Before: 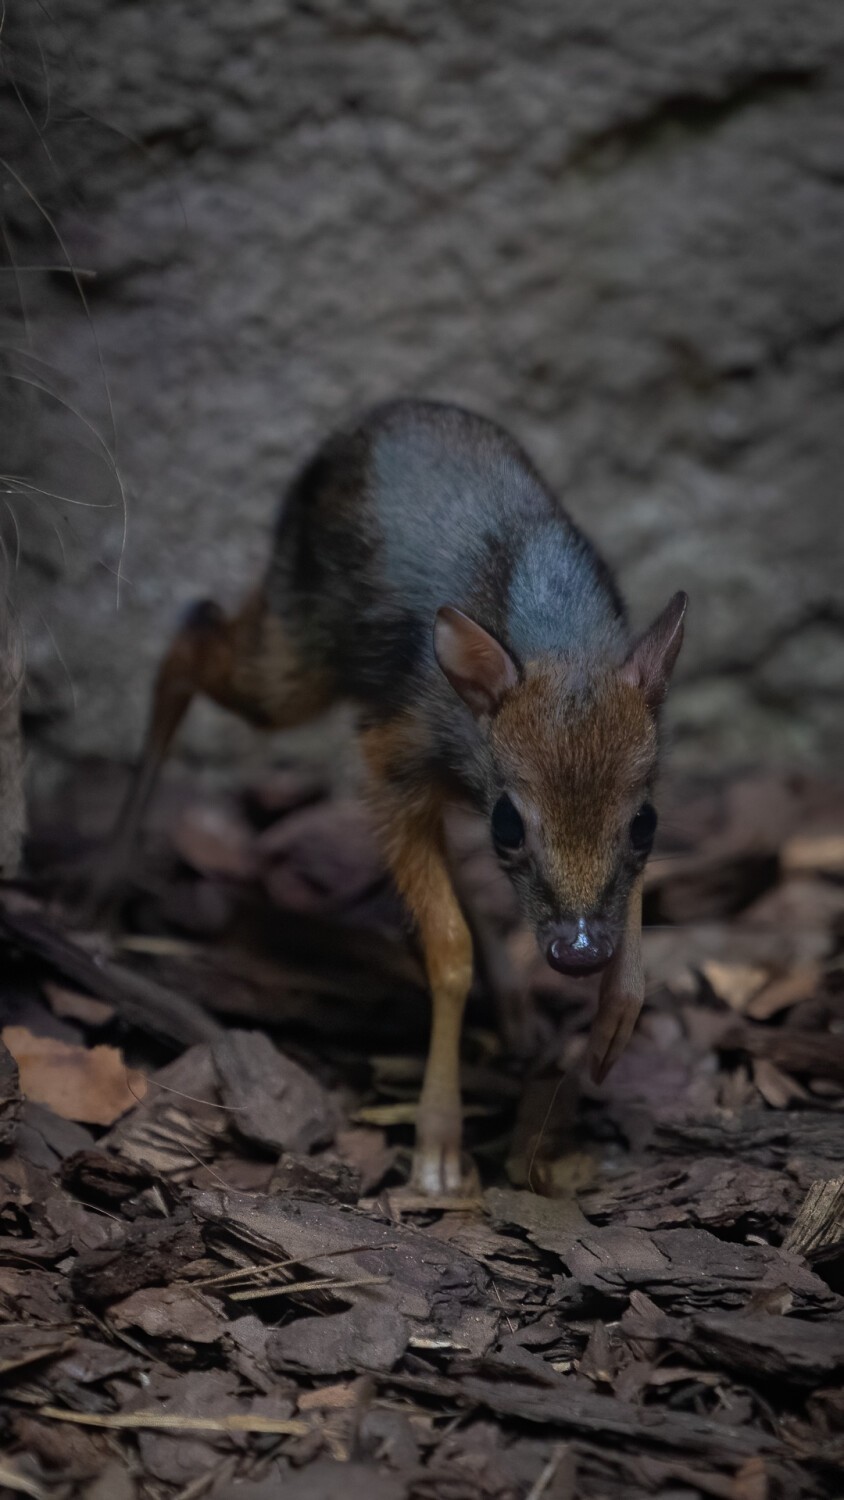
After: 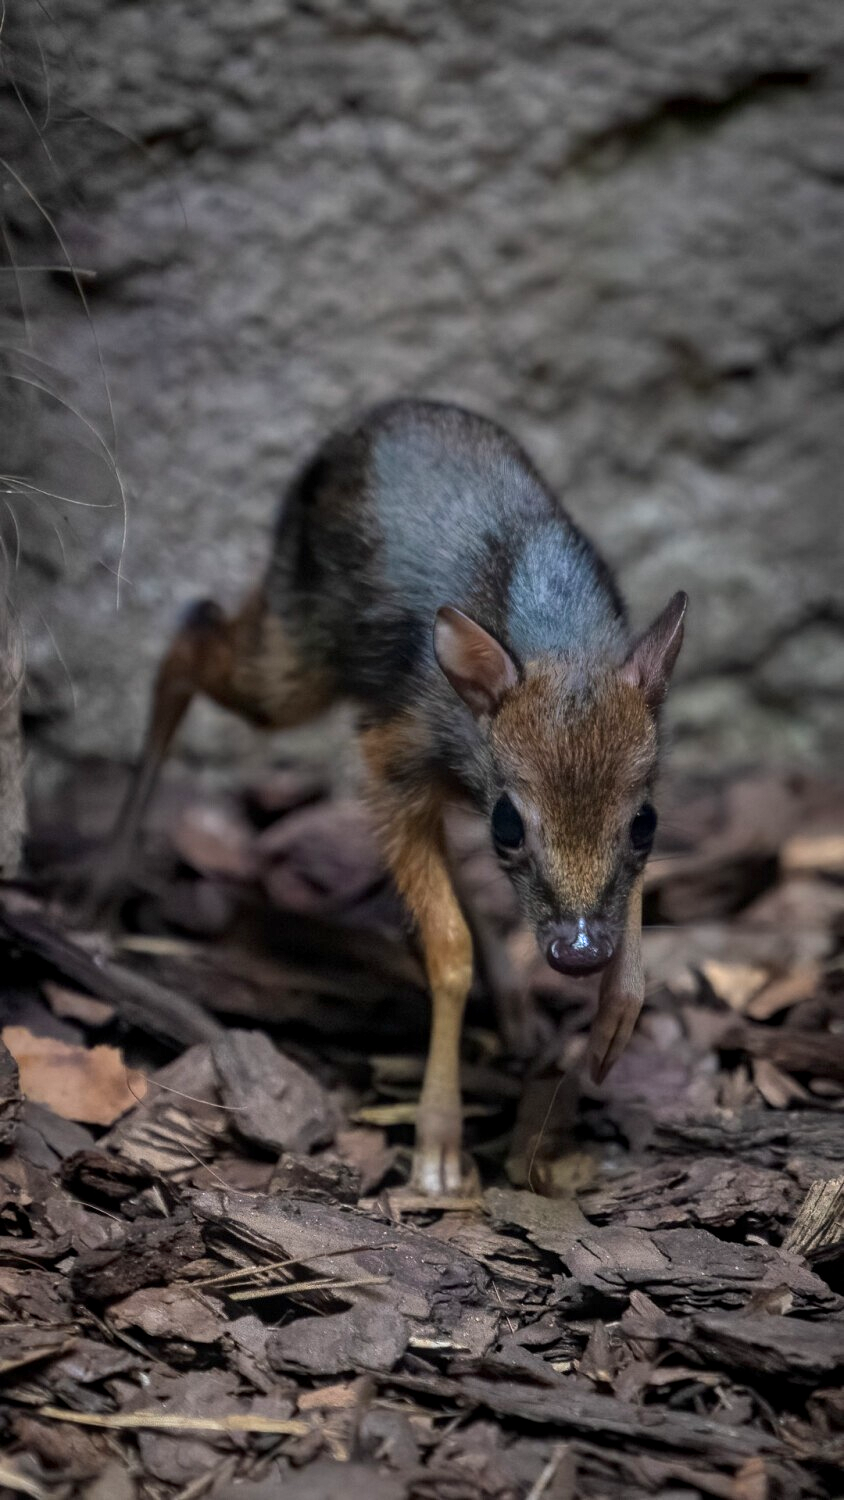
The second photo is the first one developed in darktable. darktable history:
shadows and highlights: shadows 31.85, highlights -33.17, soften with gaussian
base curve: curves: ch0 [(0, 0) (0.557, 0.834) (1, 1)], preserve colors none
local contrast: on, module defaults
